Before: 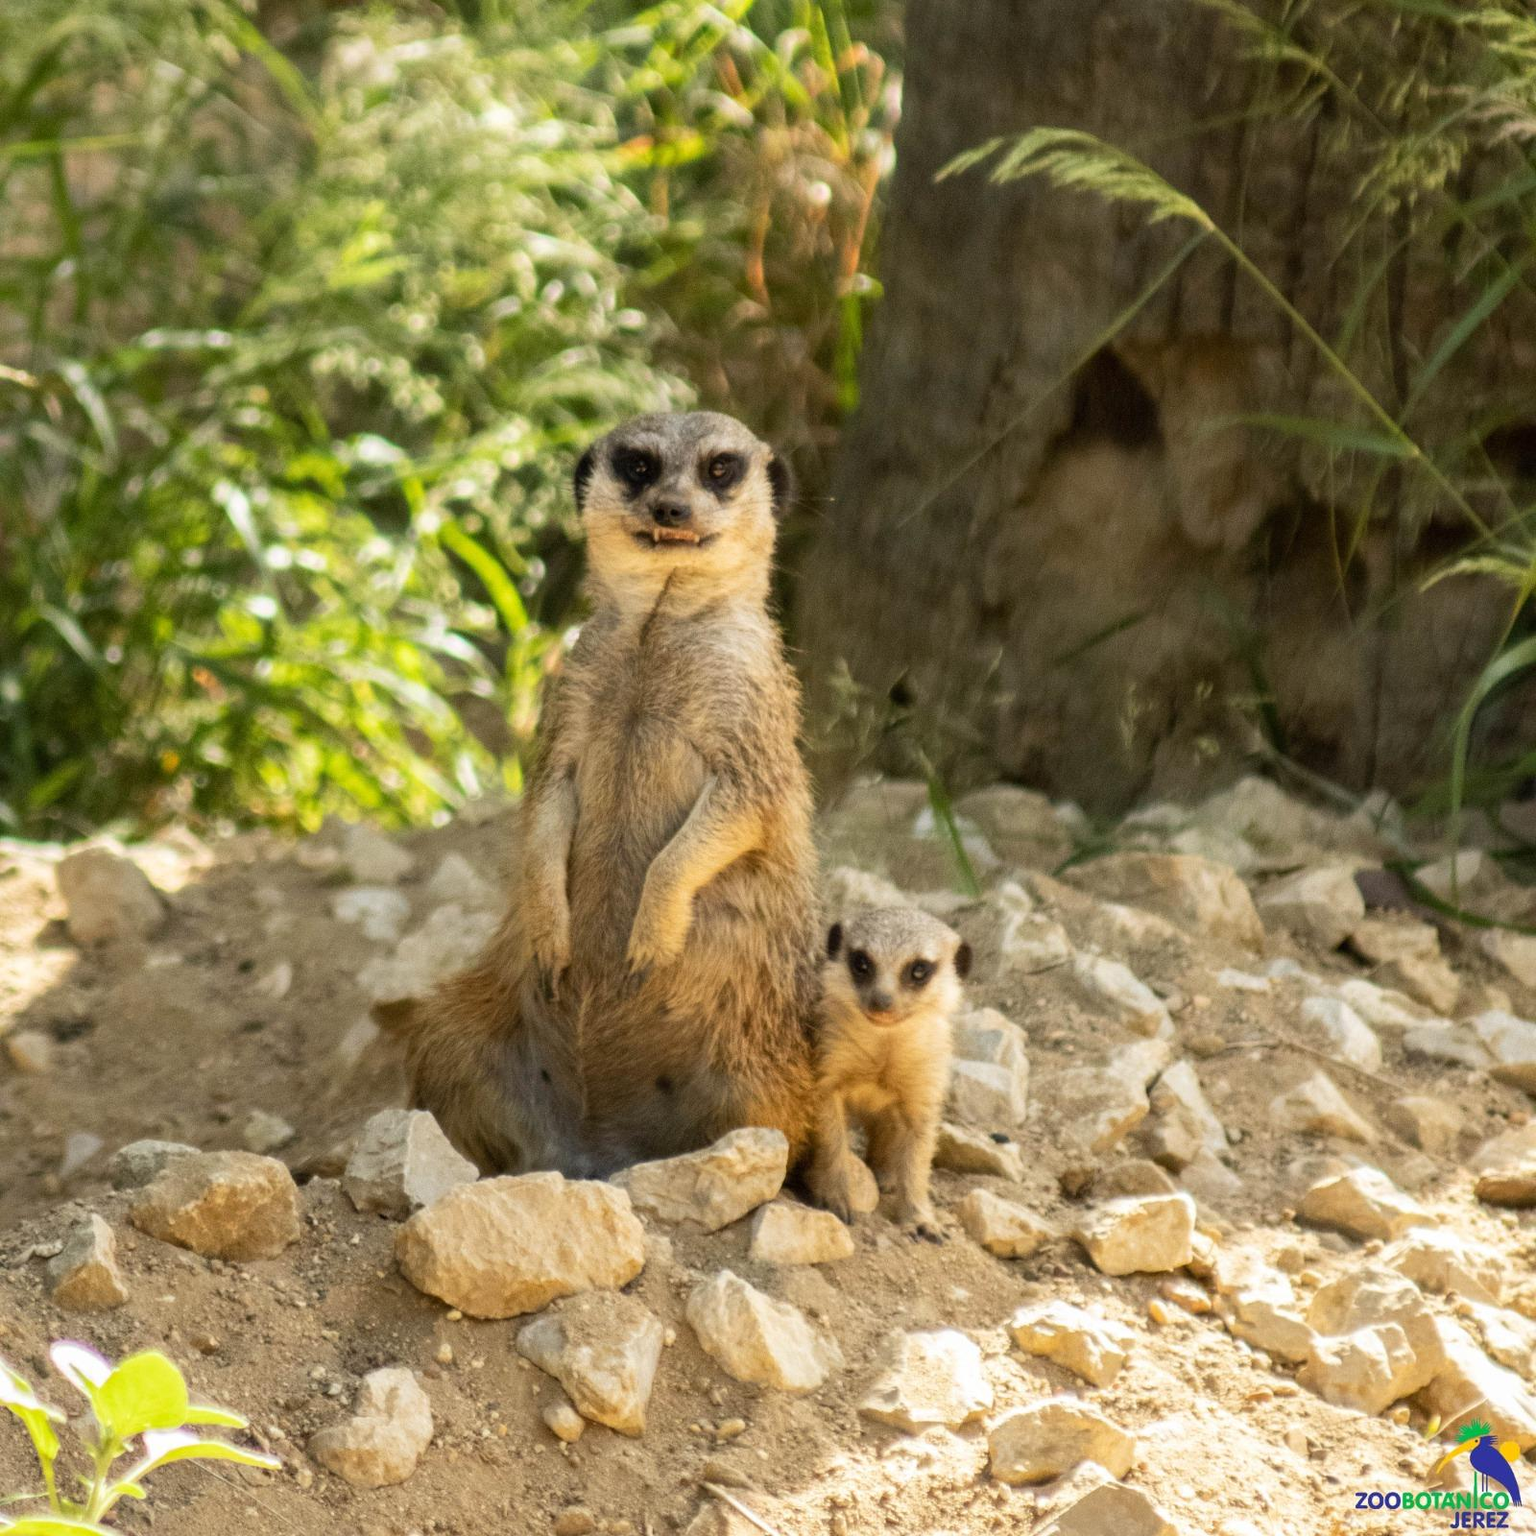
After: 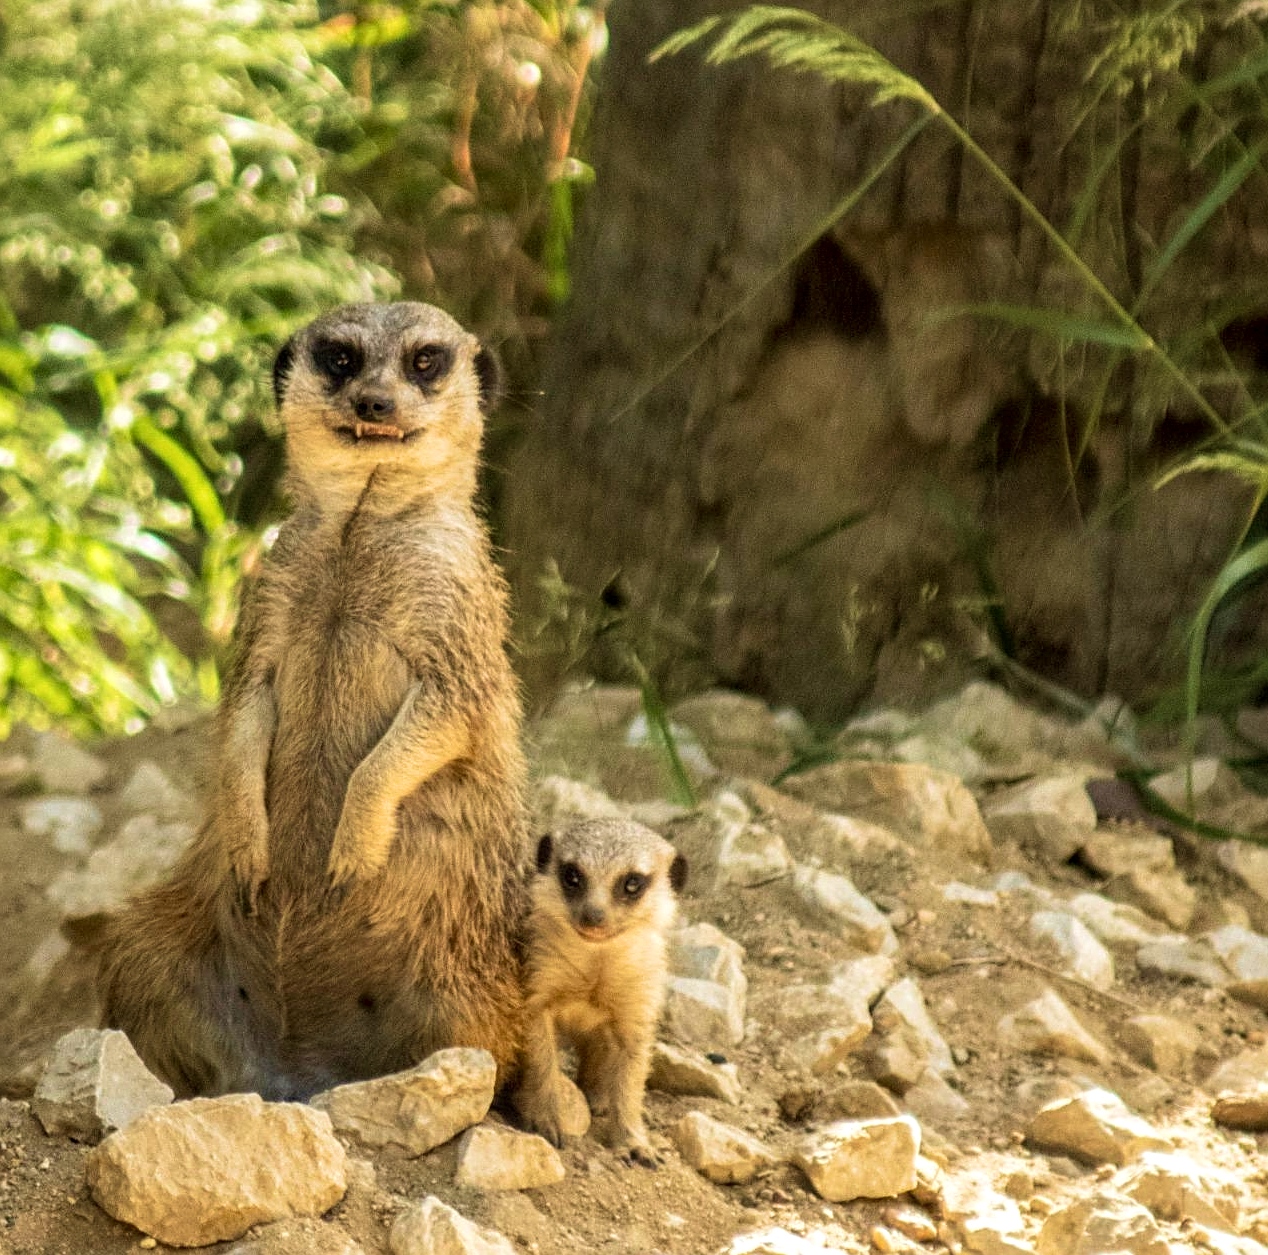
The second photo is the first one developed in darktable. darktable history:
crop and rotate: left 20.328%, top 7.989%, right 0.394%, bottom 13.57%
sharpen: on, module defaults
velvia: strength 44.82%
local contrast: on, module defaults
